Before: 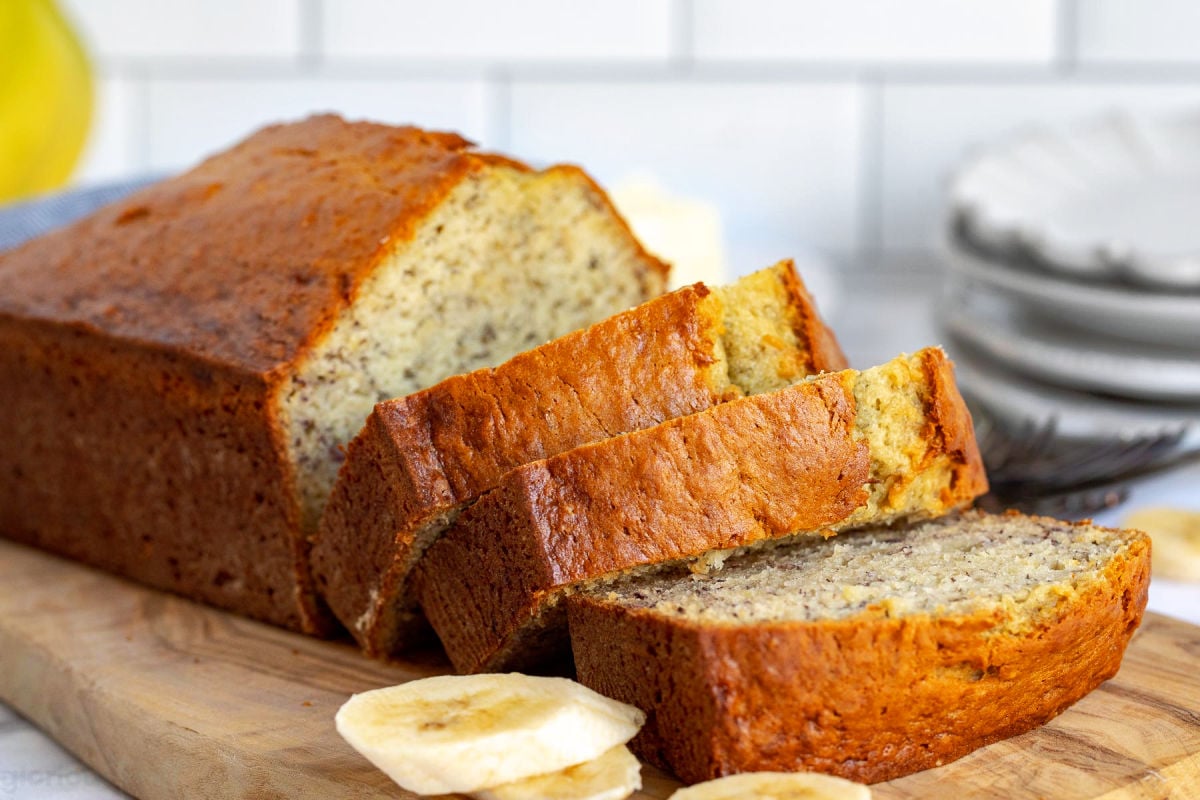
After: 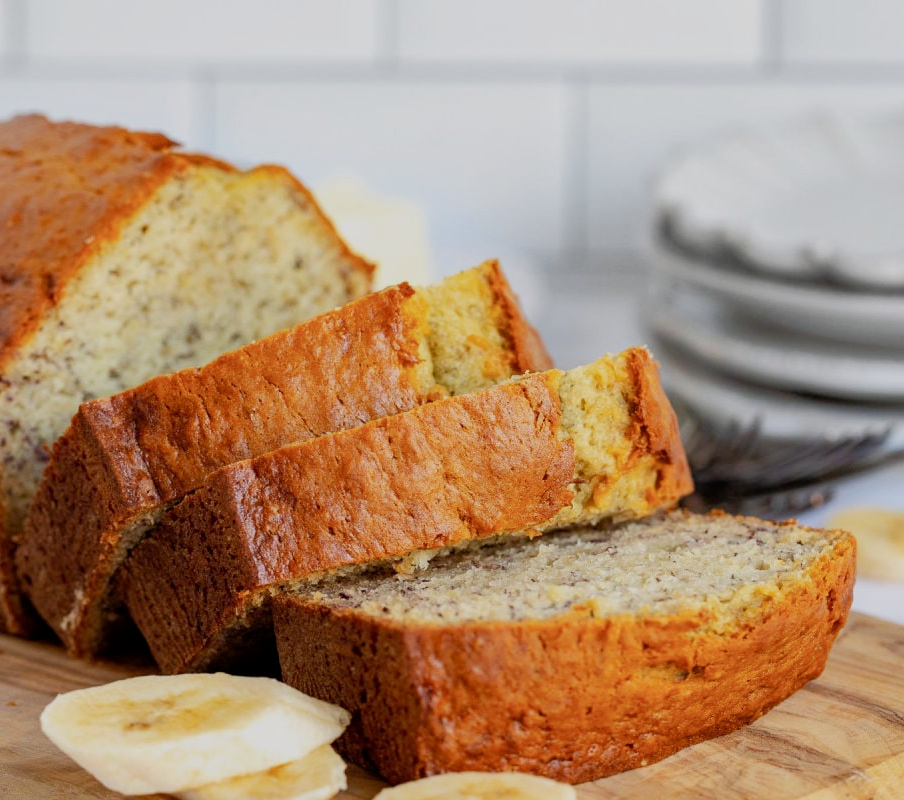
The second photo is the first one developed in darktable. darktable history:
filmic rgb: hardness 4.17, contrast 0.921
crop and rotate: left 24.6%
